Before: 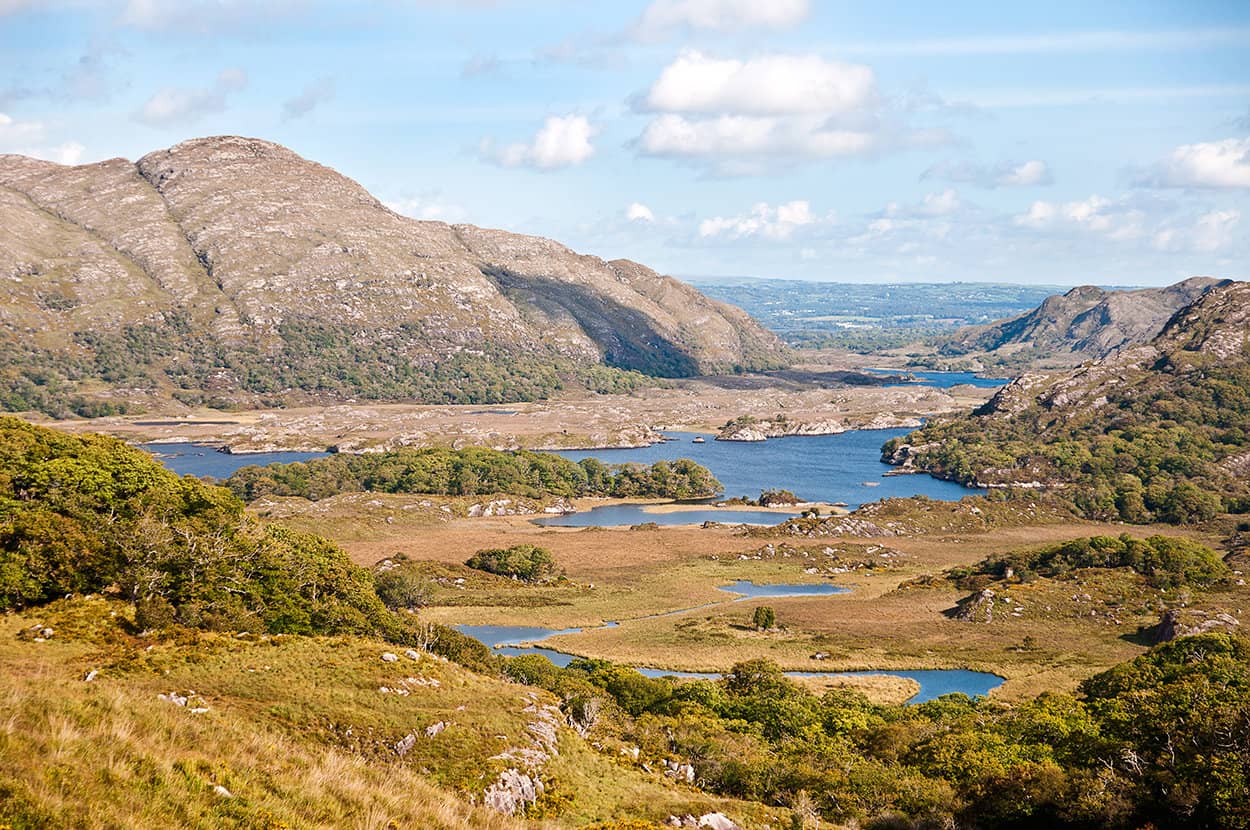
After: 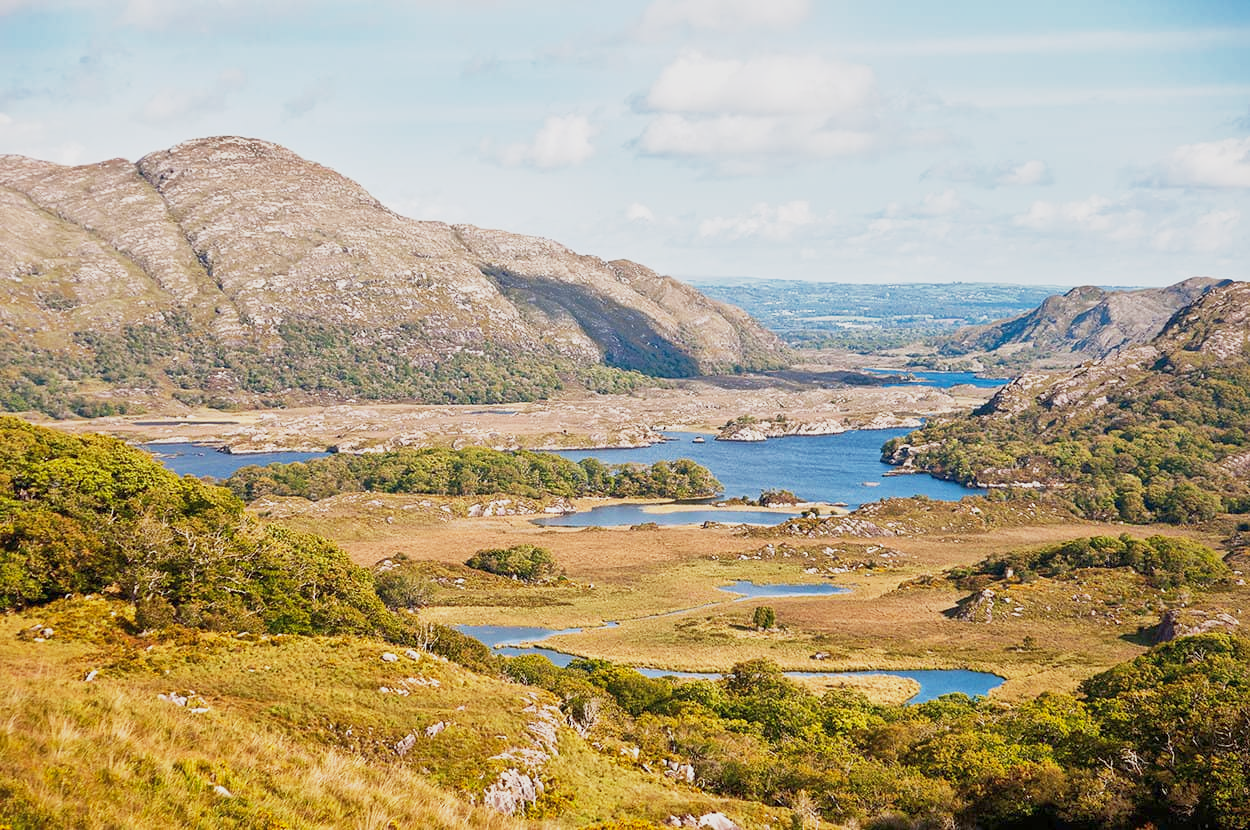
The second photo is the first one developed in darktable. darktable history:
base curve: curves: ch0 [(0, 0) (0.088, 0.125) (0.176, 0.251) (0.354, 0.501) (0.613, 0.749) (1, 0.877)], preserve colors none
shadows and highlights: on, module defaults
